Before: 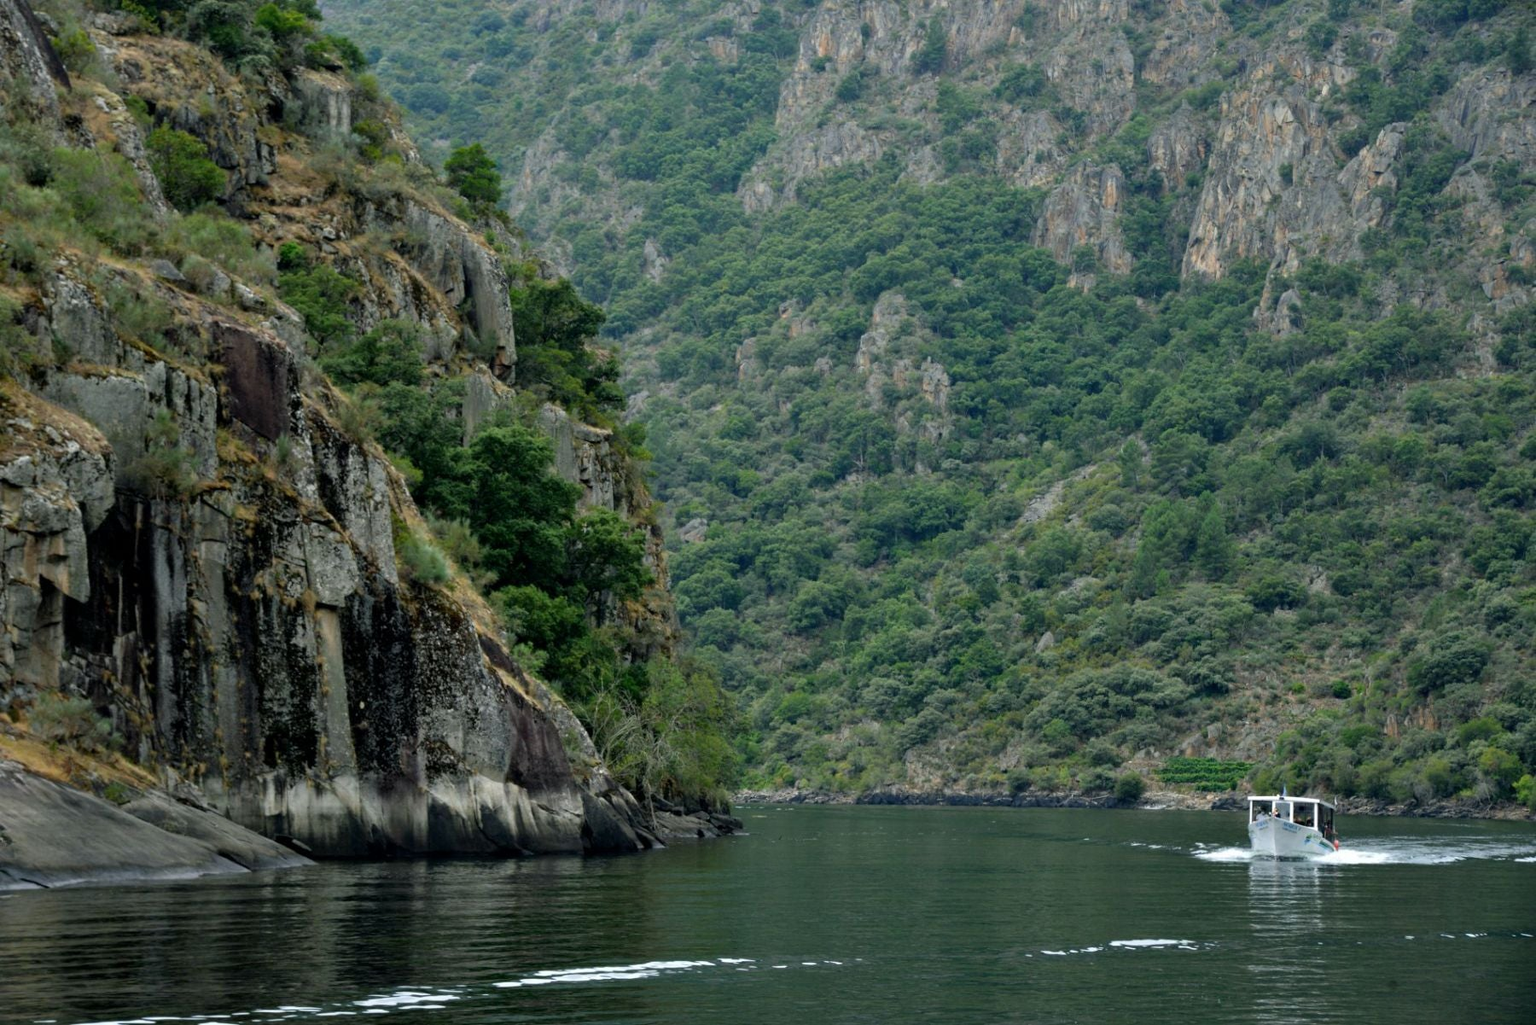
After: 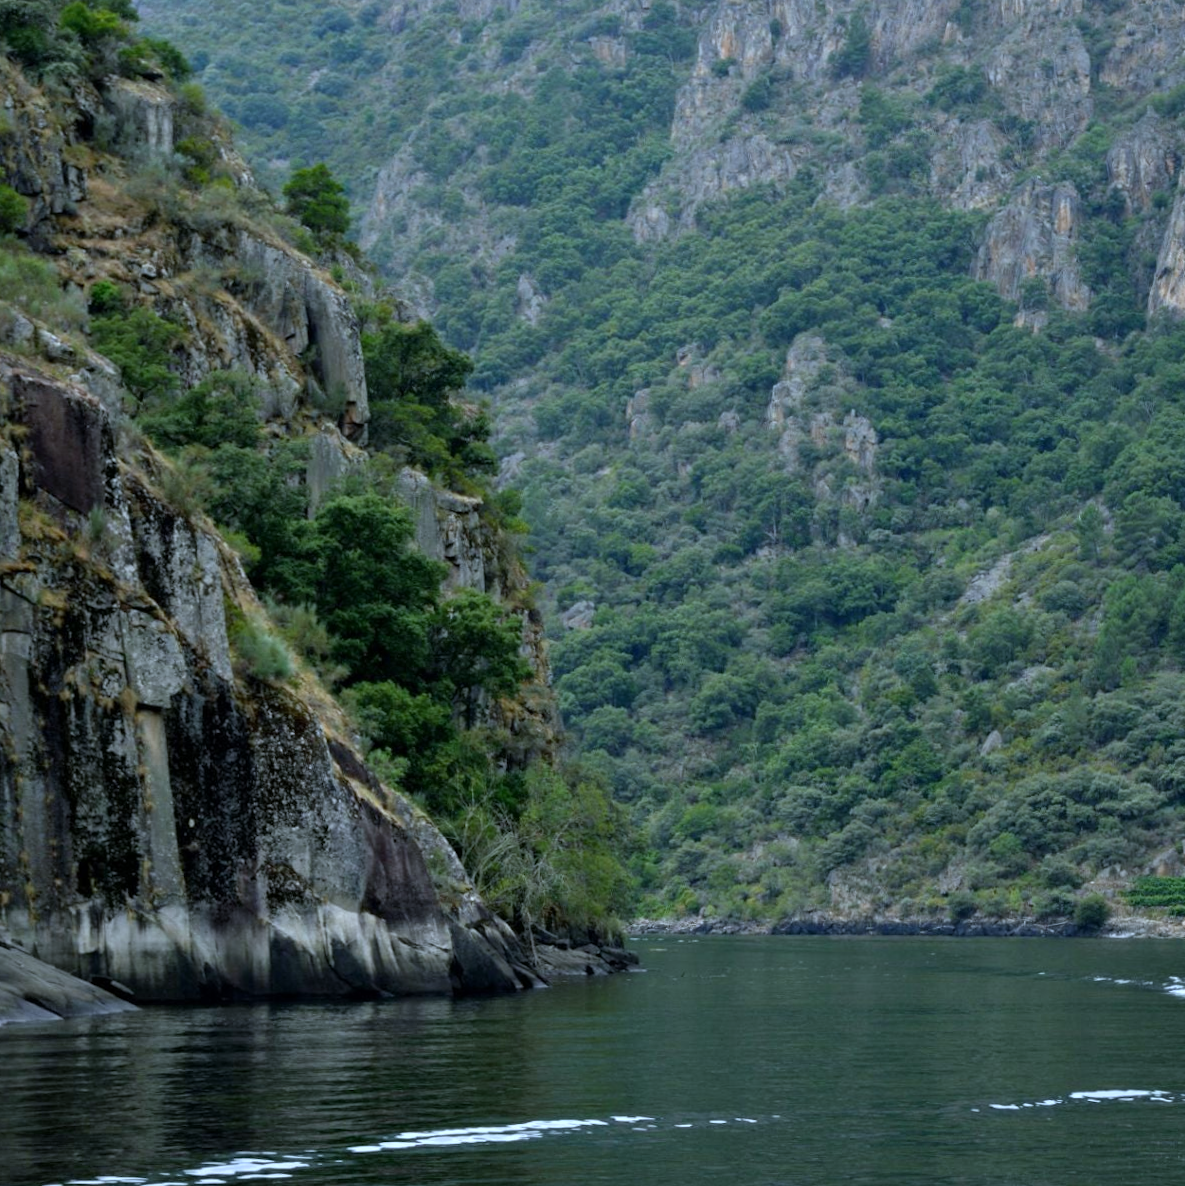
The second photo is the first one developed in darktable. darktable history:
white balance: red 0.926, green 1.003, blue 1.133
rotate and perspective: rotation -0.45°, automatic cropping original format, crop left 0.008, crop right 0.992, crop top 0.012, crop bottom 0.988
crop and rotate: left 12.648%, right 20.685%
